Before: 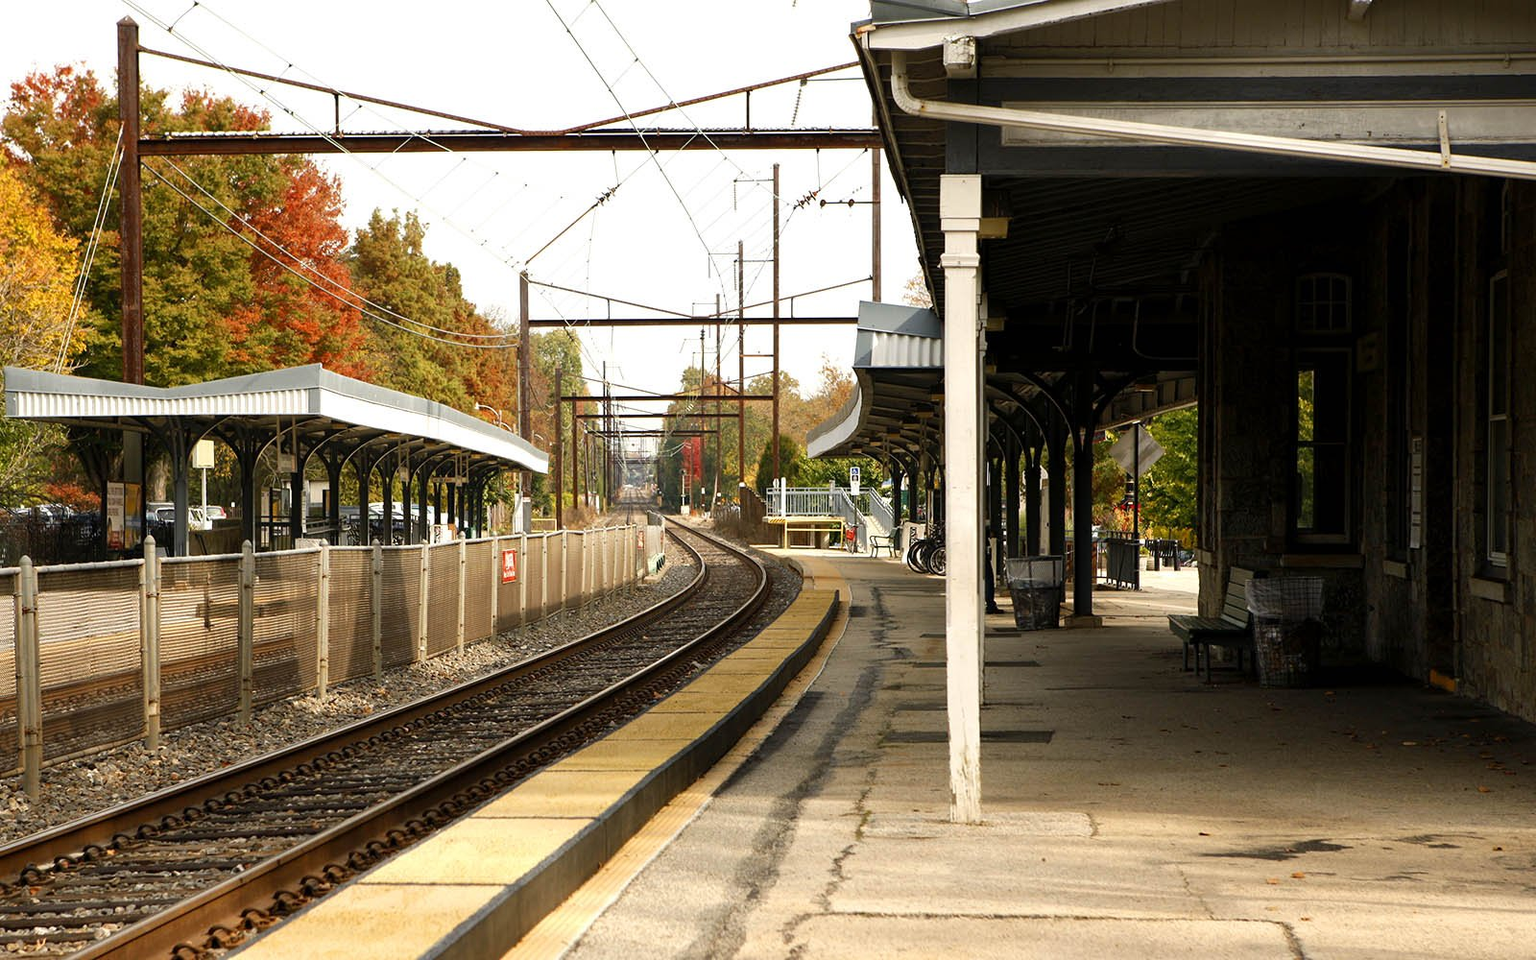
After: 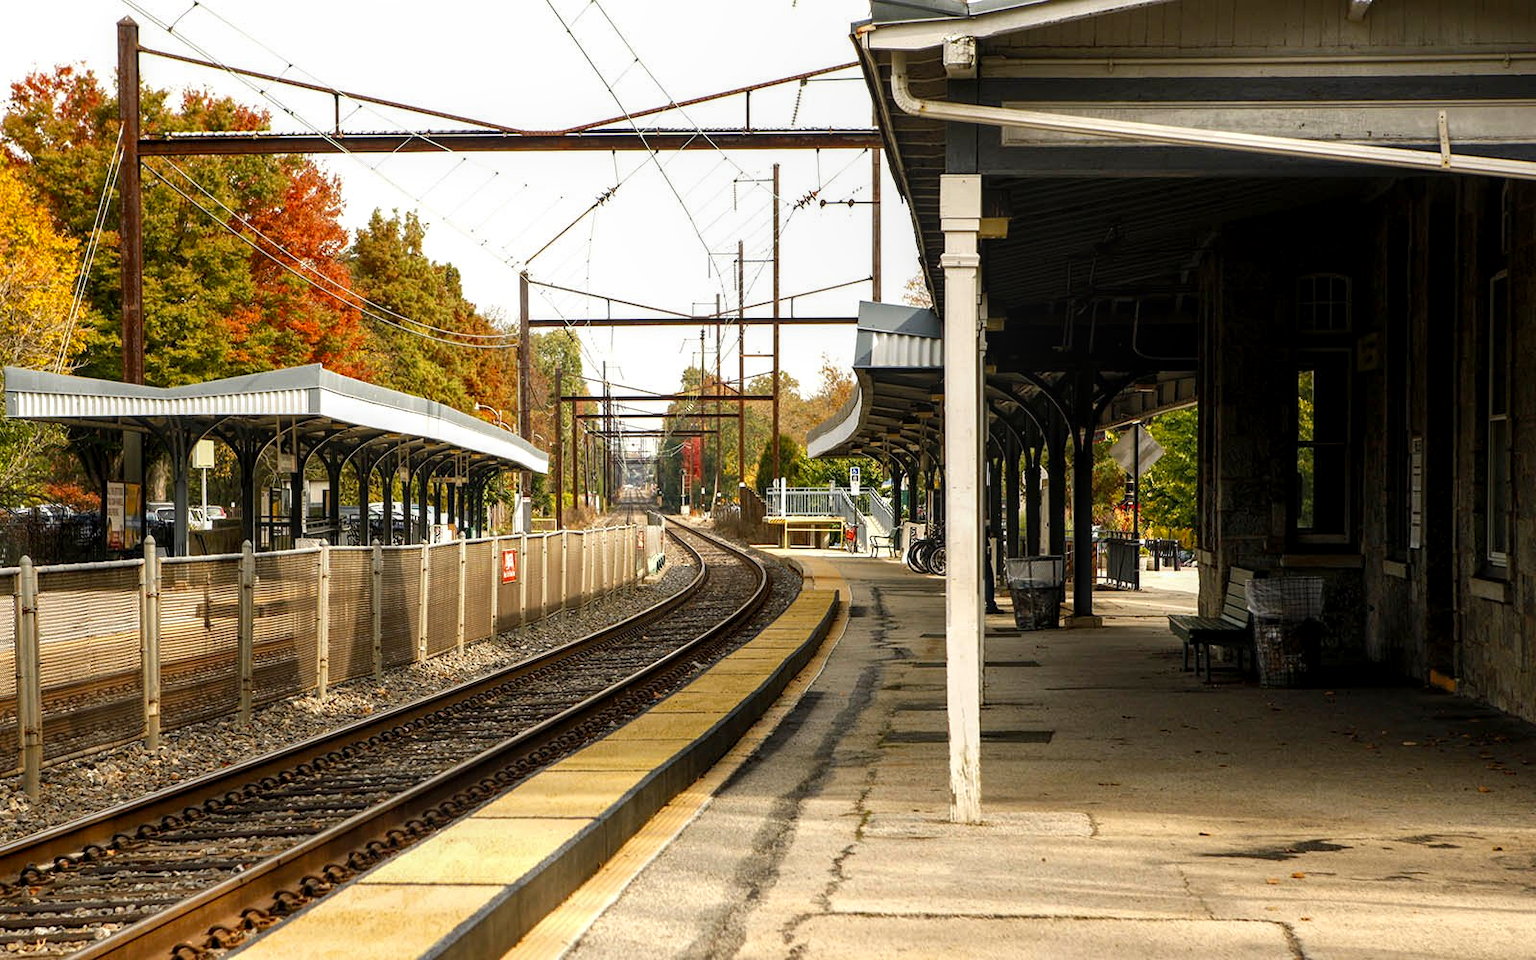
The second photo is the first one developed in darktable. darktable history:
color balance: output saturation 110%
local contrast: detail 130%
